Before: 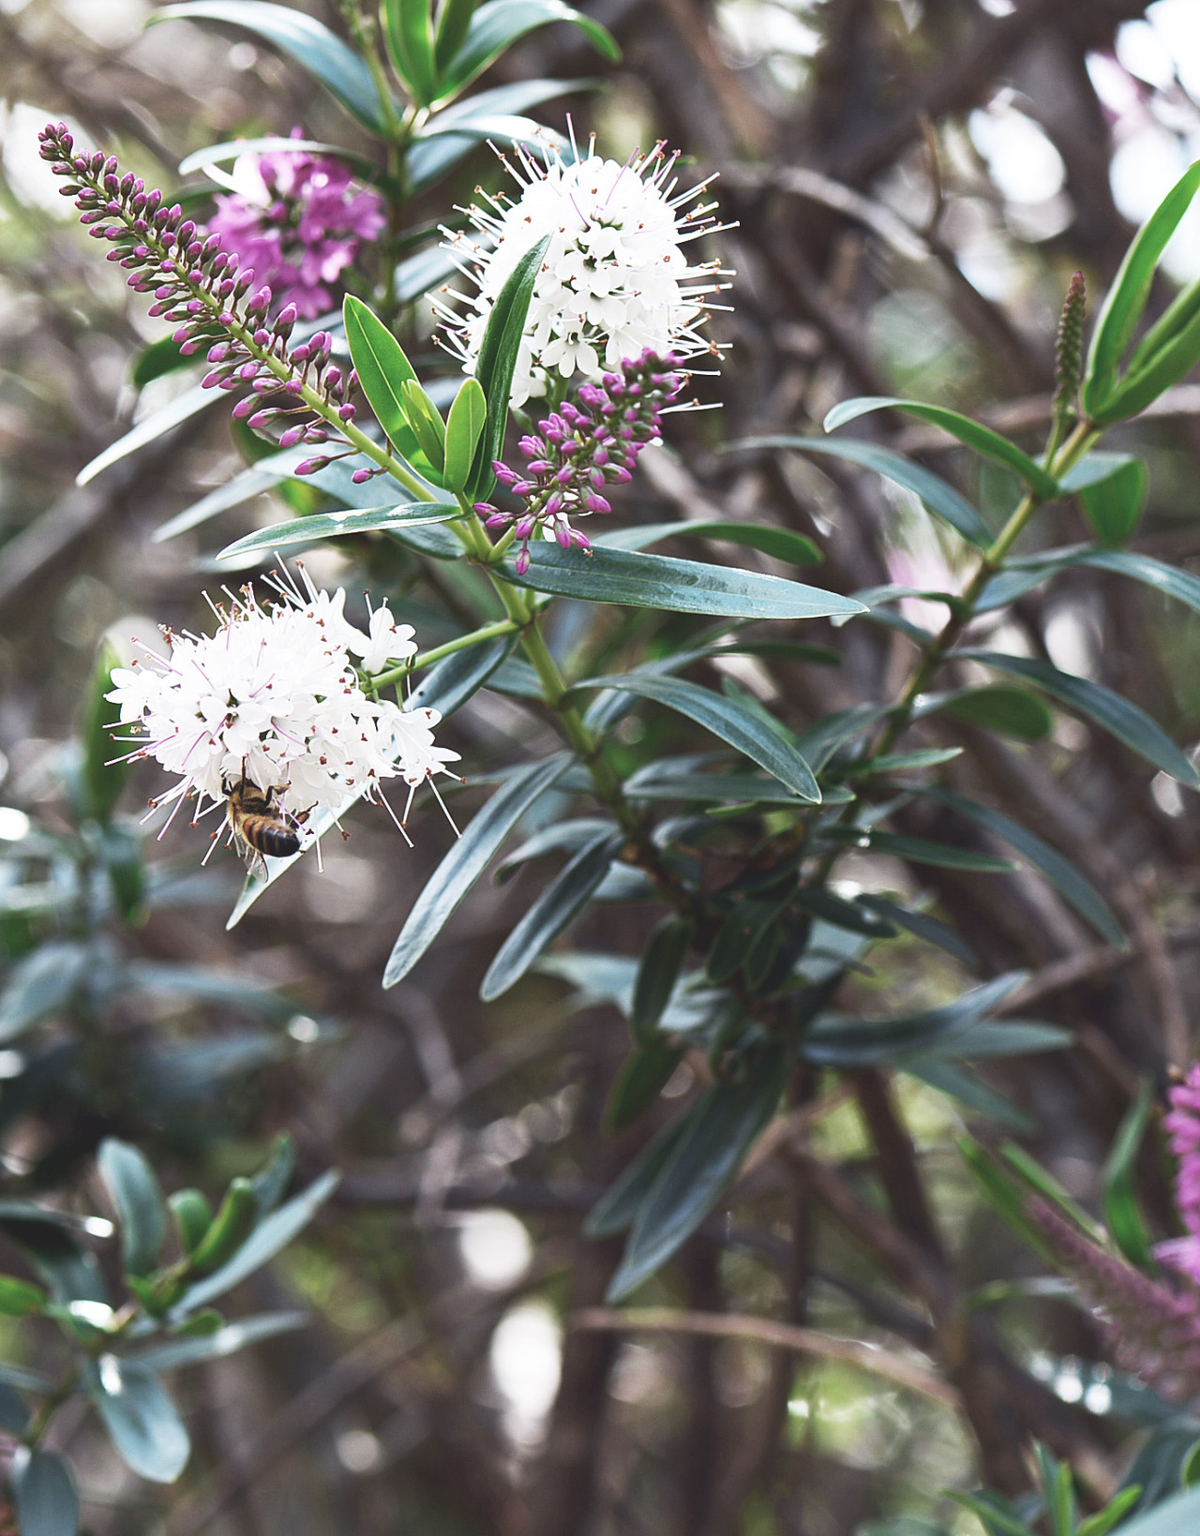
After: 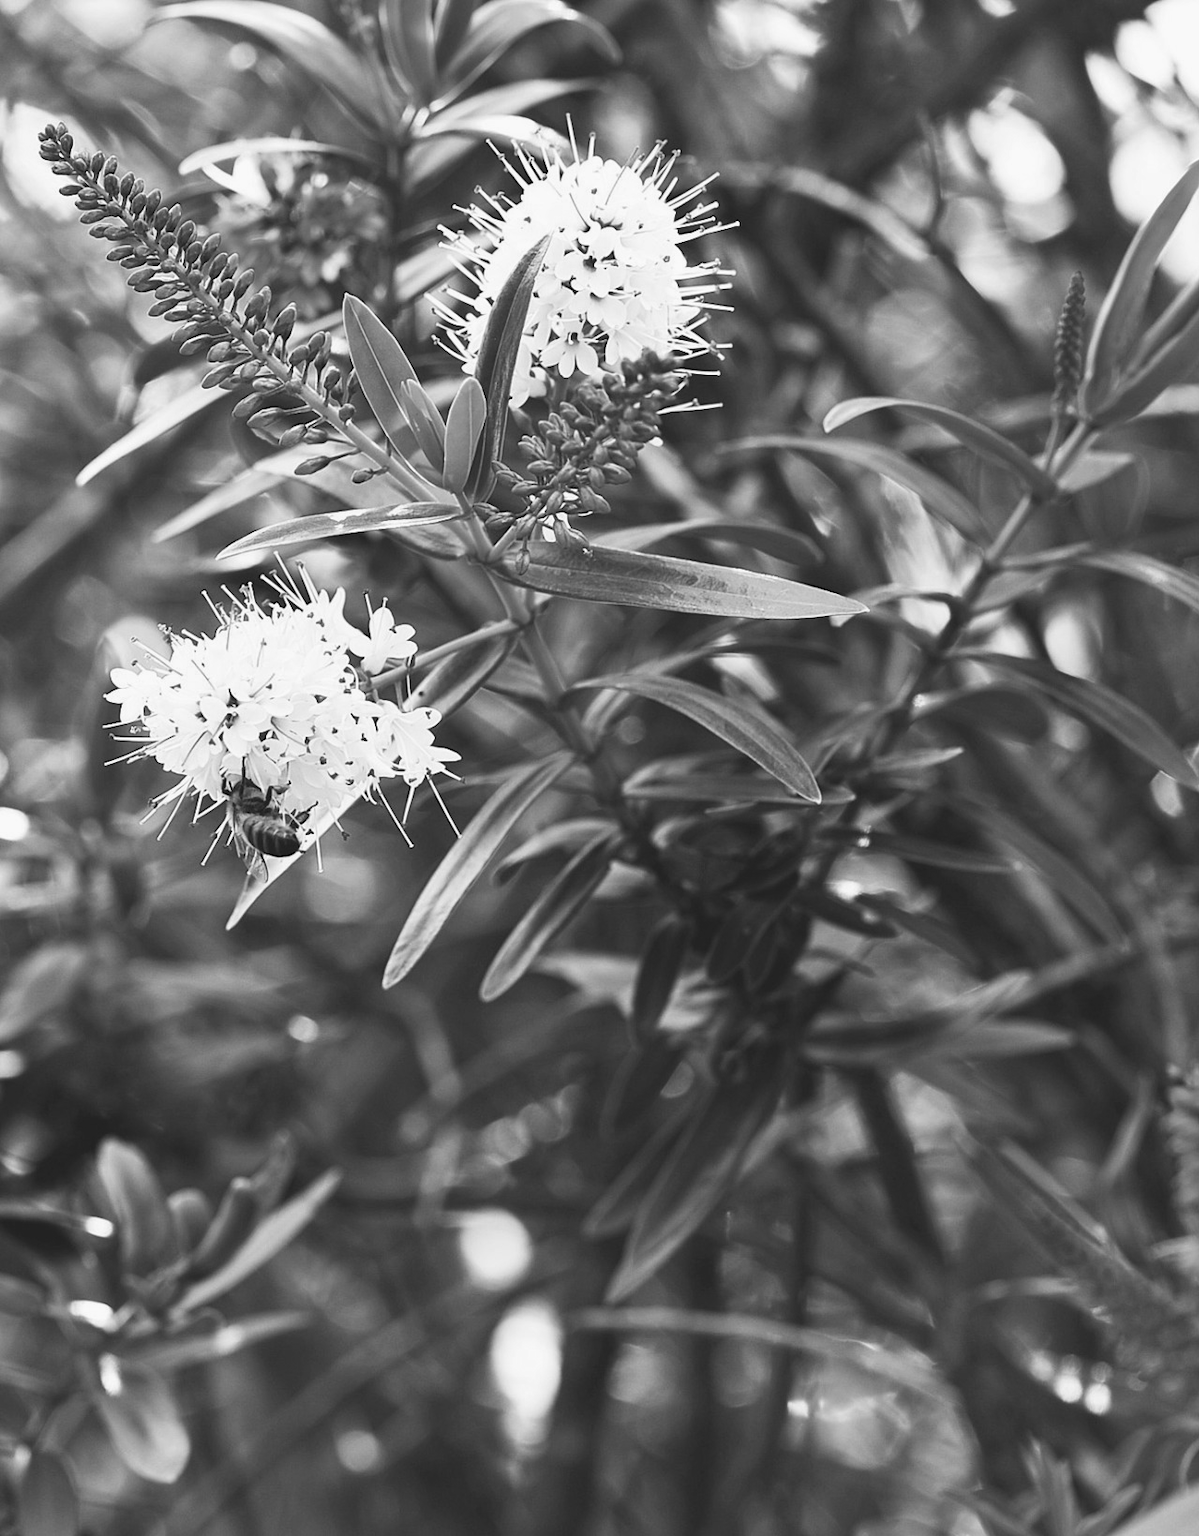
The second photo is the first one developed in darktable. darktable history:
color zones: curves: ch0 [(0, 0.444) (0.143, 0.442) (0.286, 0.441) (0.429, 0.441) (0.571, 0.441) (0.714, 0.441) (0.857, 0.442) (1, 0.444)]
monochrome: a 32, b 64, size 2.3
